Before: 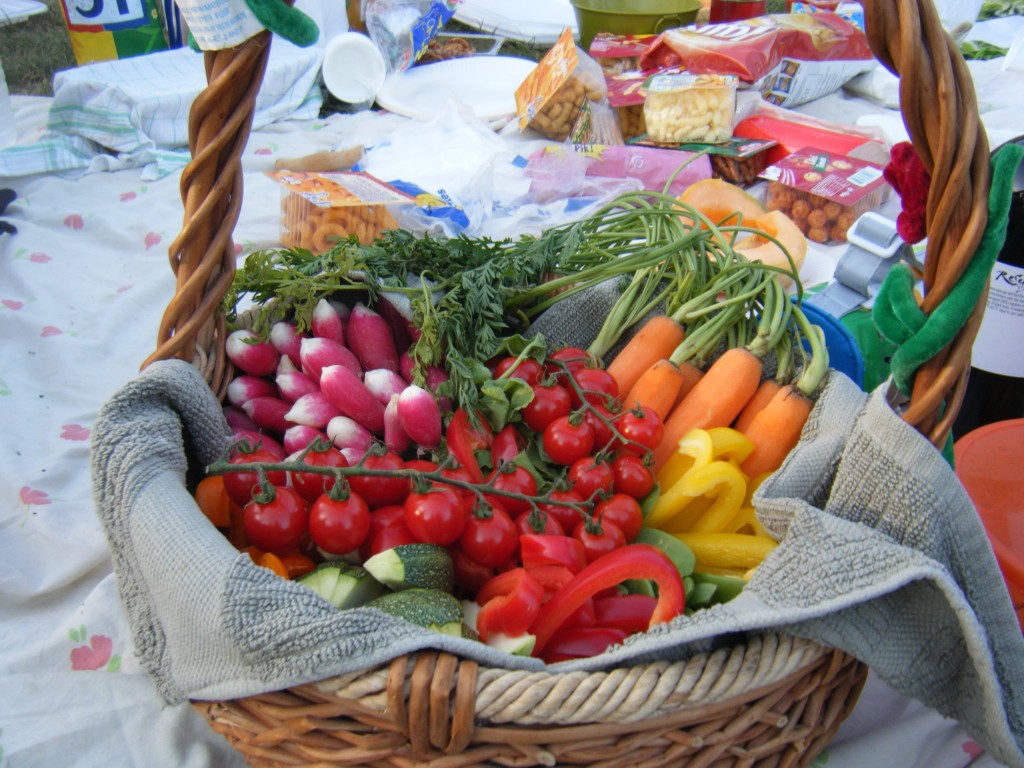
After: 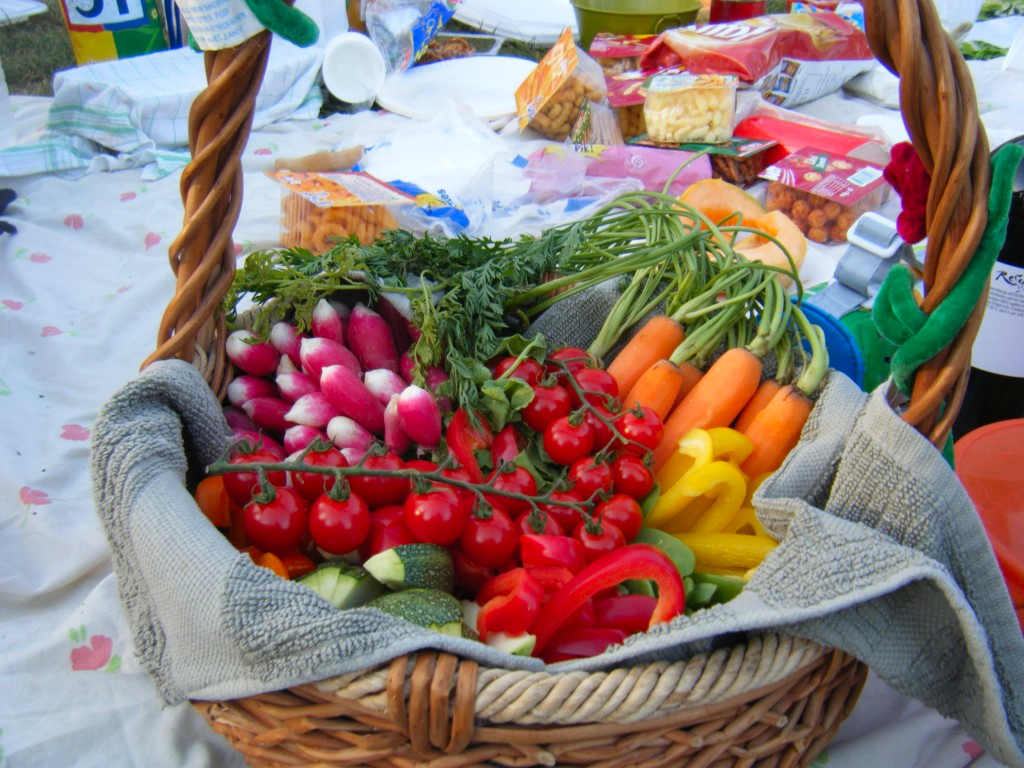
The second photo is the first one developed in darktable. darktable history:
white balance: emerald 1
contrast brightness saturation: contrast 0.04, saturation 0.16
